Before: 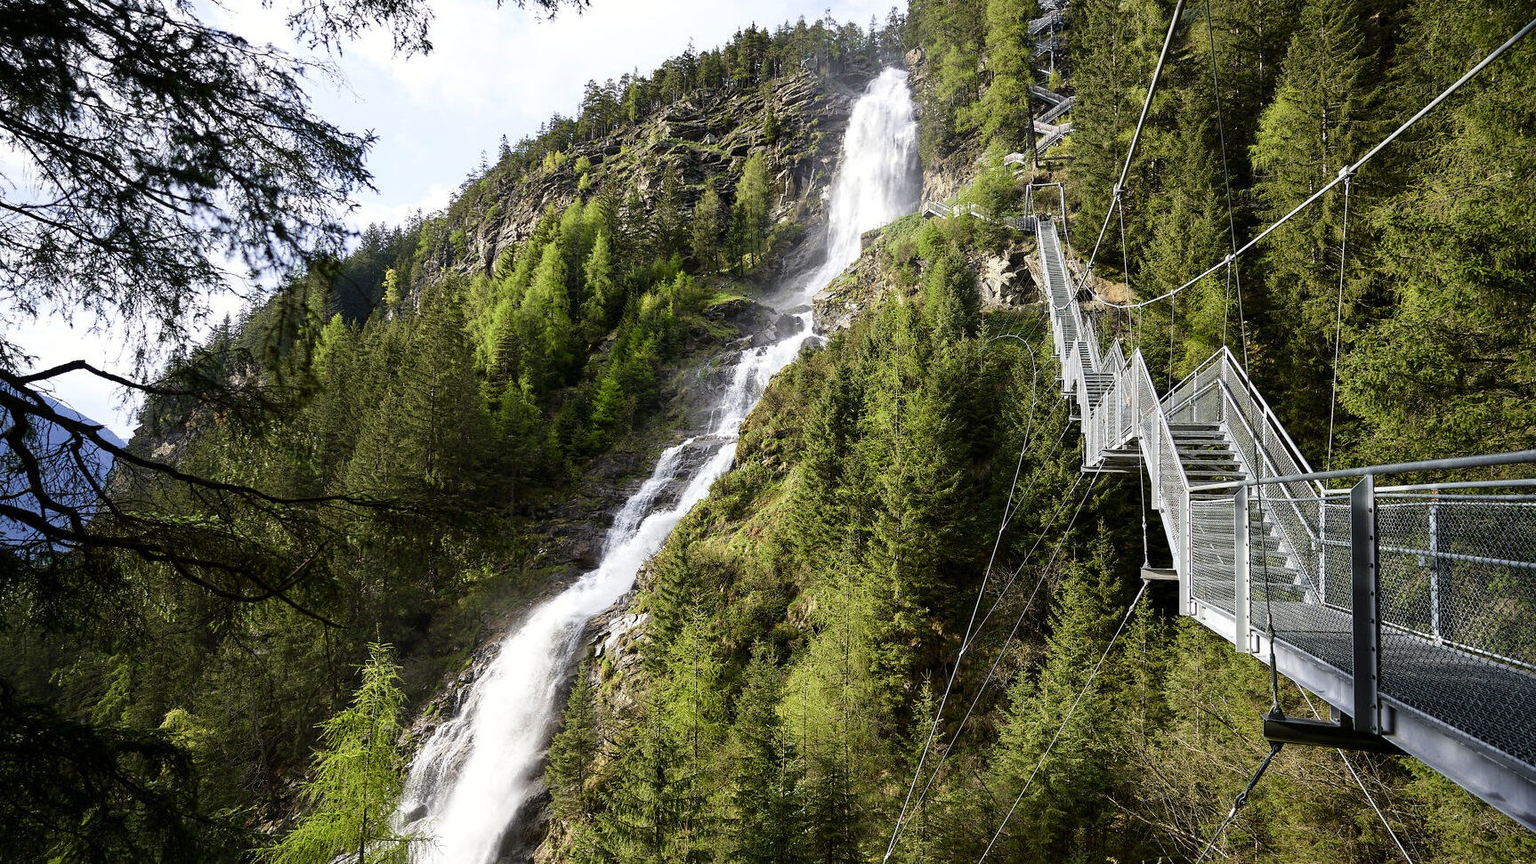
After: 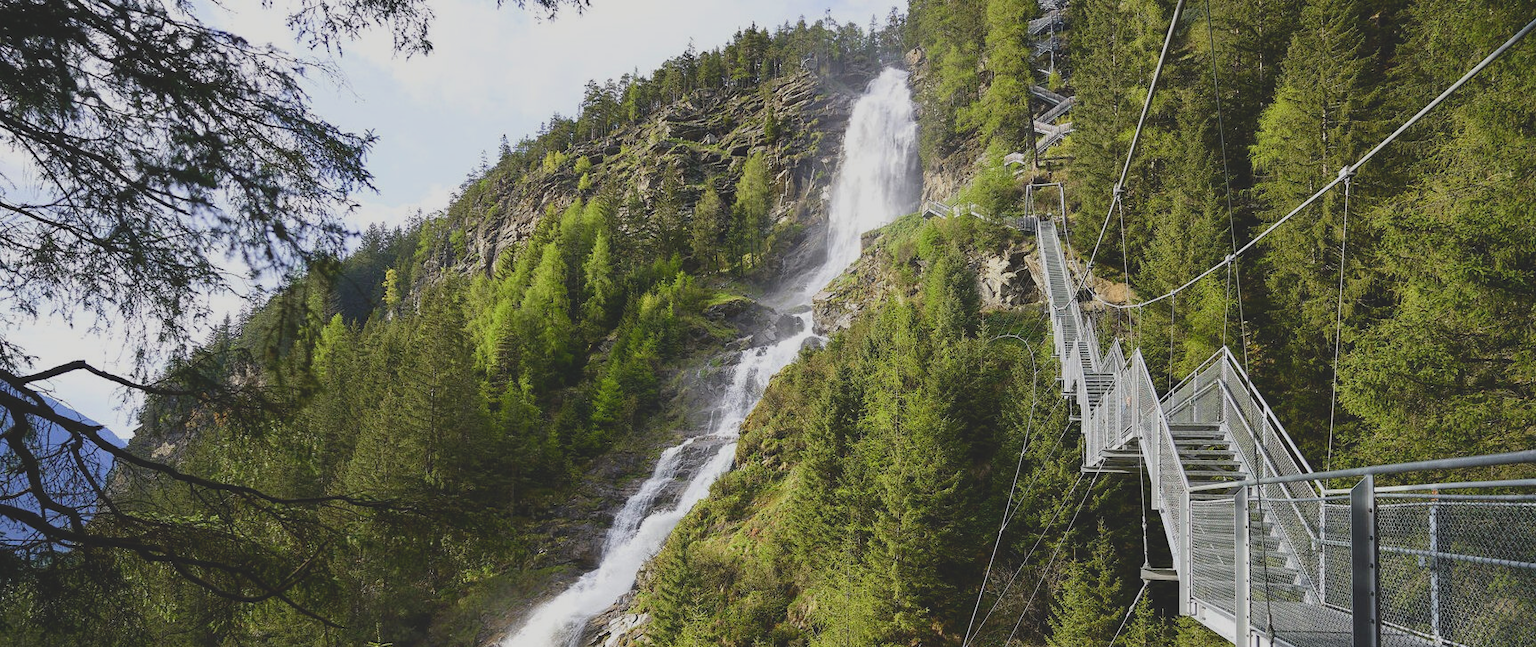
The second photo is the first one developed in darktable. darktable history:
contrast brightness saturation: contrast -0.28
crop: bottom 24.988%
